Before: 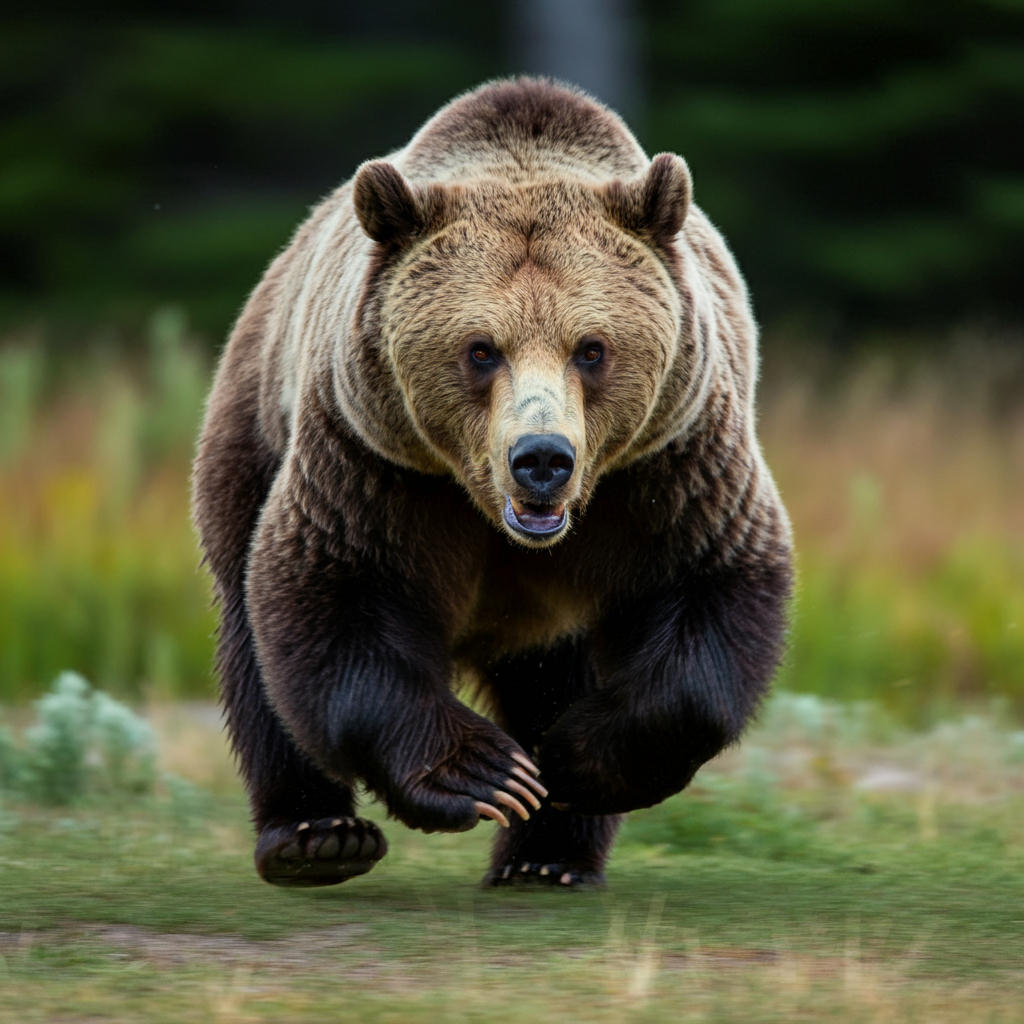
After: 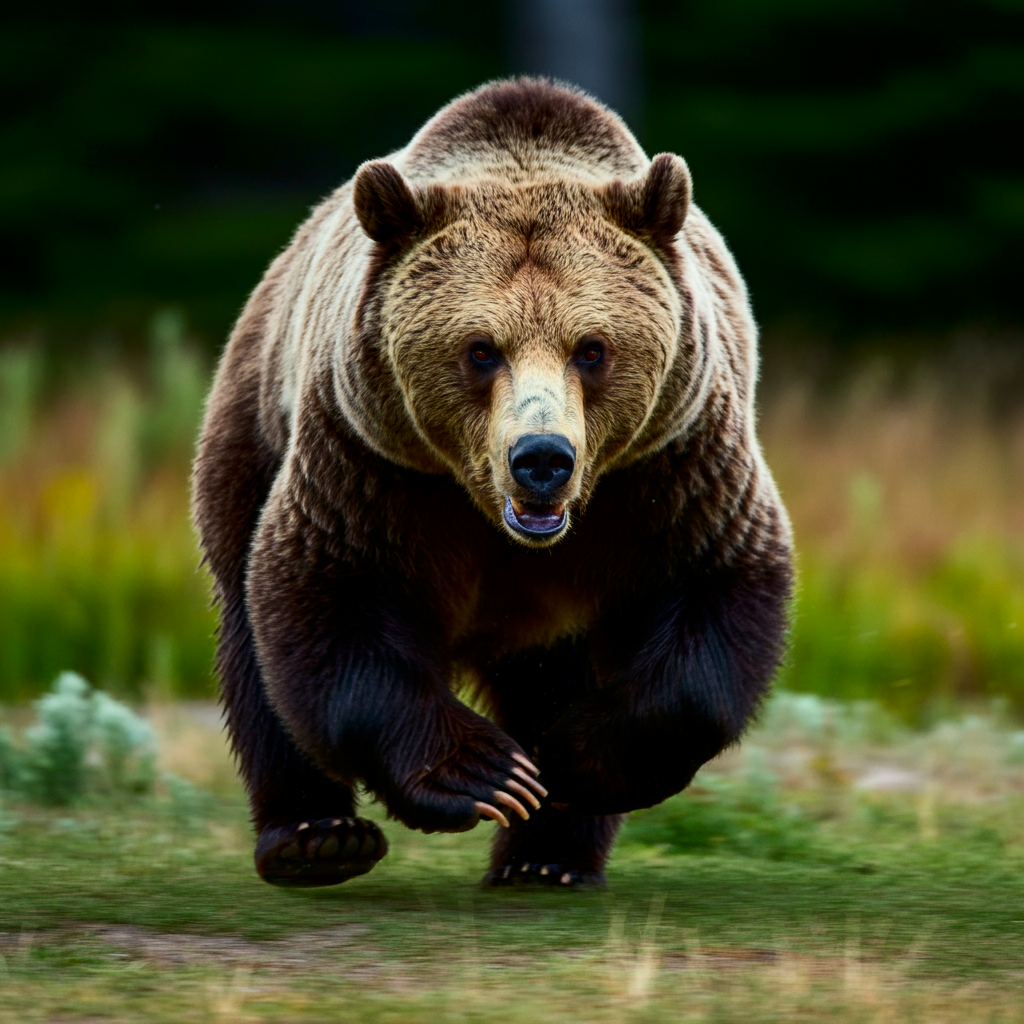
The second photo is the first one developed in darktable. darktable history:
contrast brightness saturation: contrast 0.186, brightness -0.109, saturation 0.212
